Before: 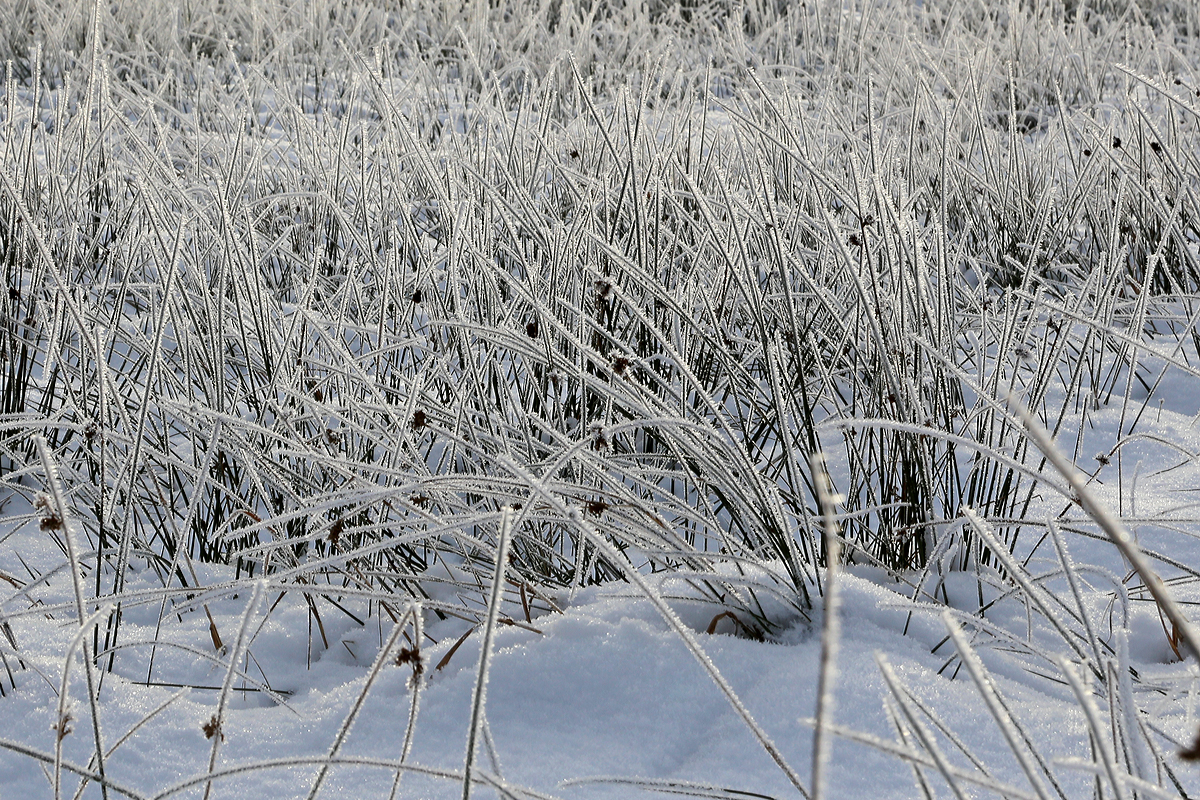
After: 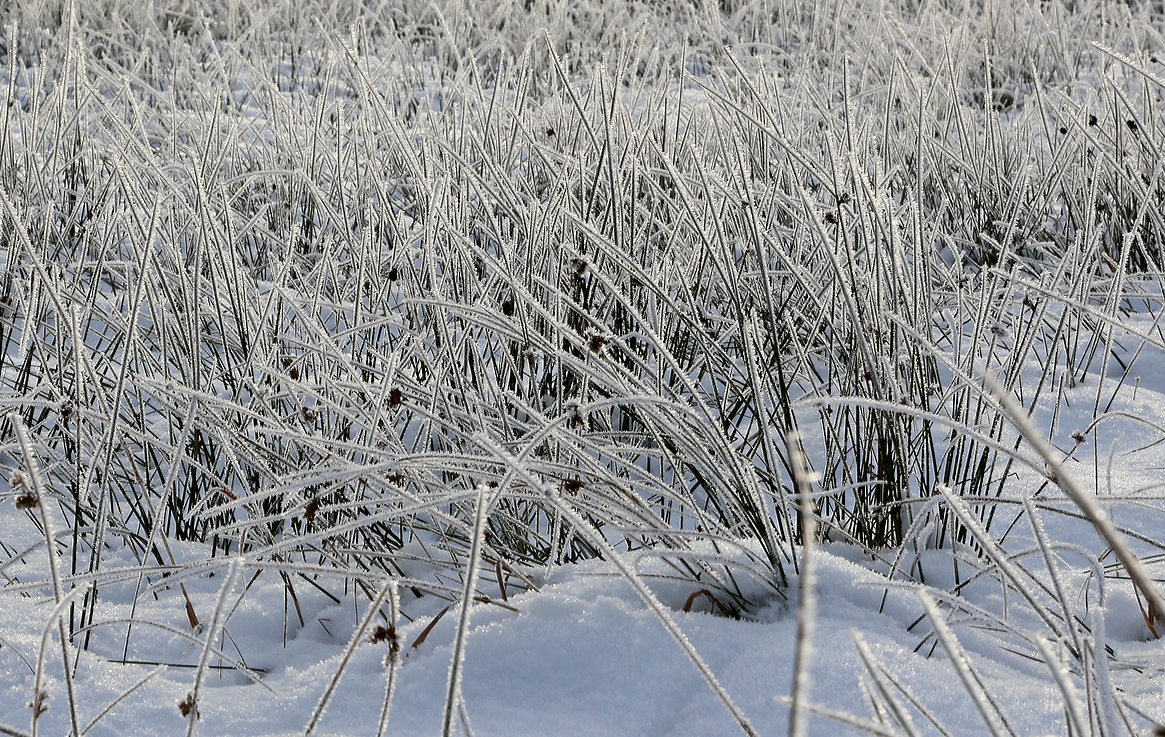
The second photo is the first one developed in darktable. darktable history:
crop: left 2.07%, top 2.836%, right 0.77%, bottom 4.921%
